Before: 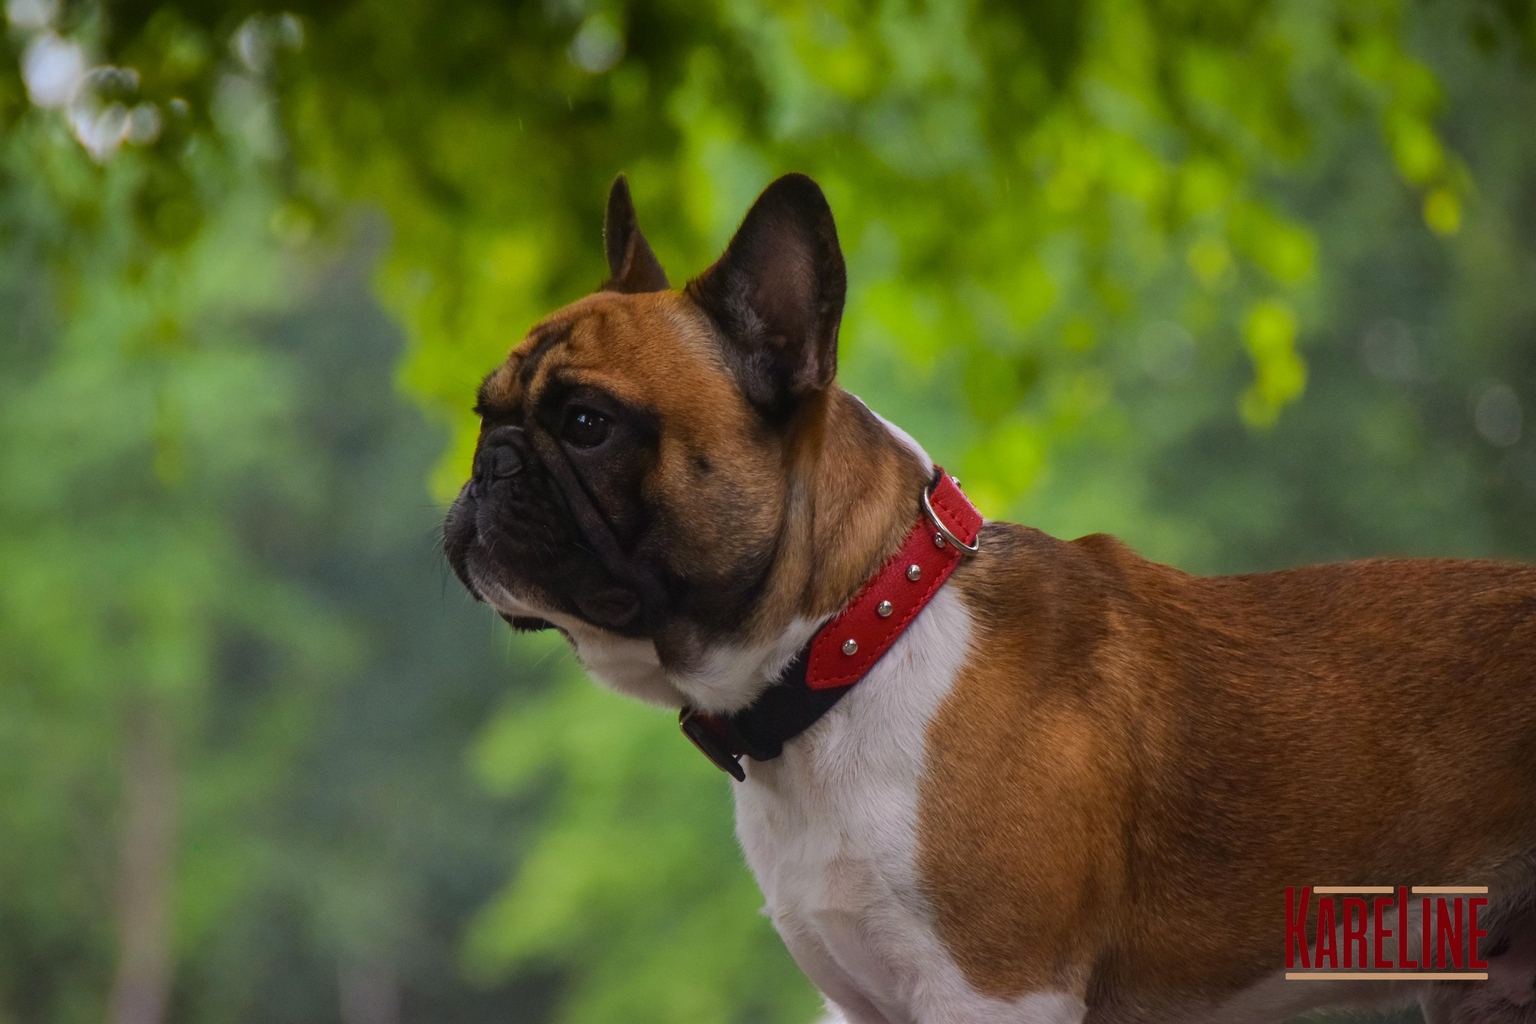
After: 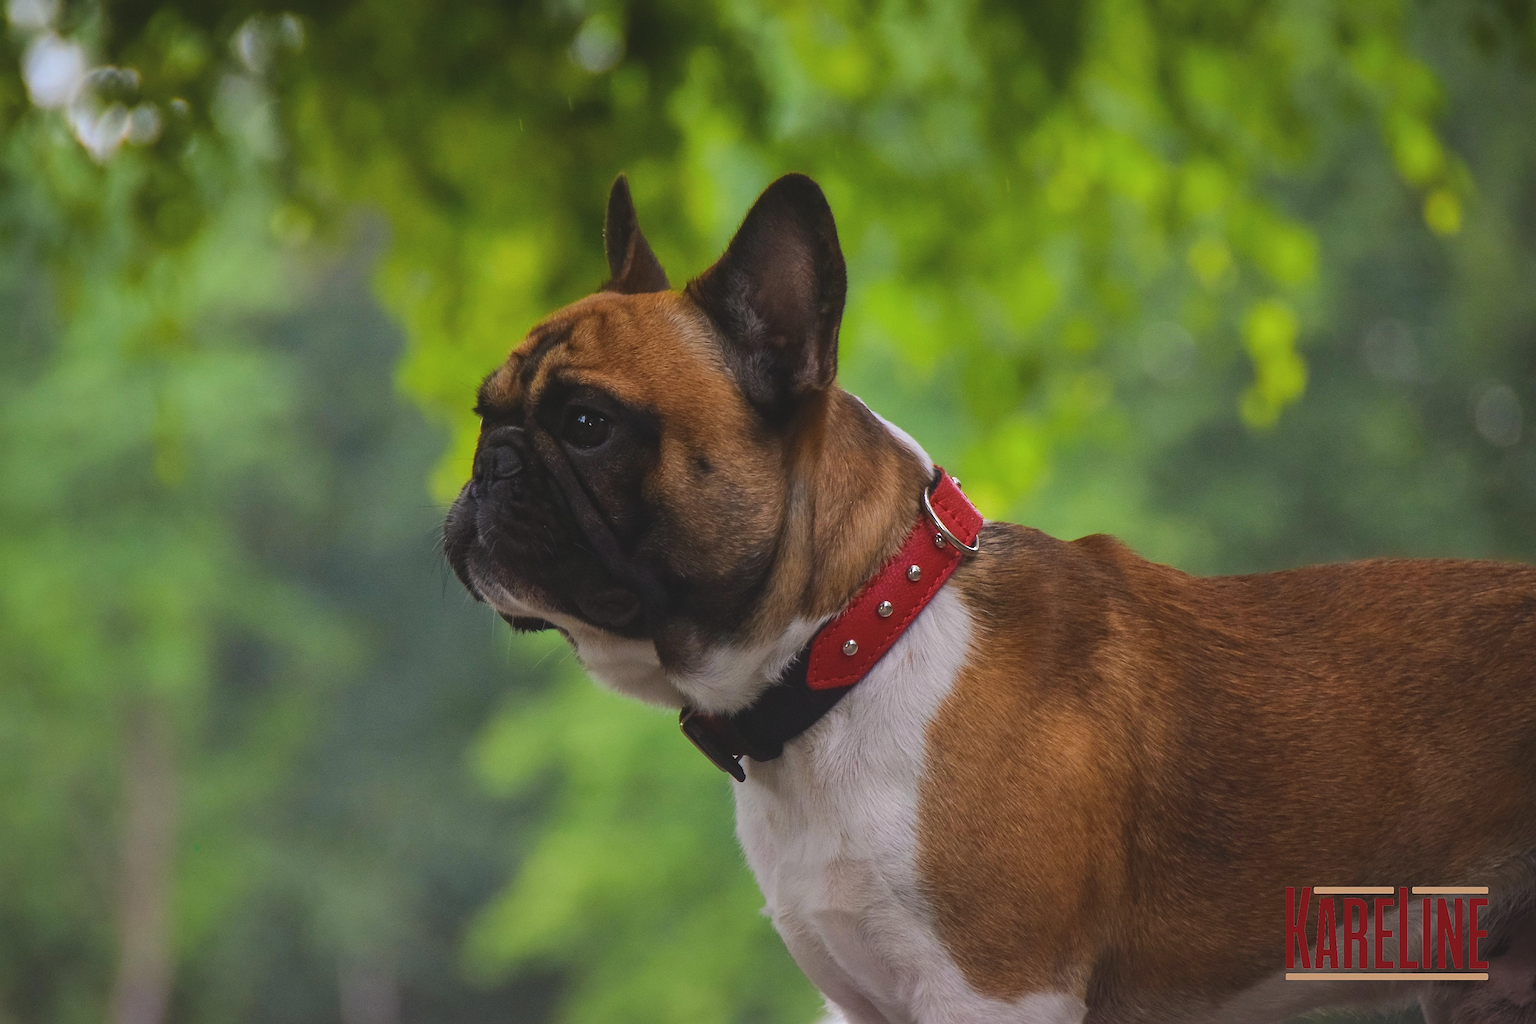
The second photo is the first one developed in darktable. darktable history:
sharpen: on, module defaults
exposure: black level correction -0.009, exposure 0.066 EV, compensate highlight preservation false
